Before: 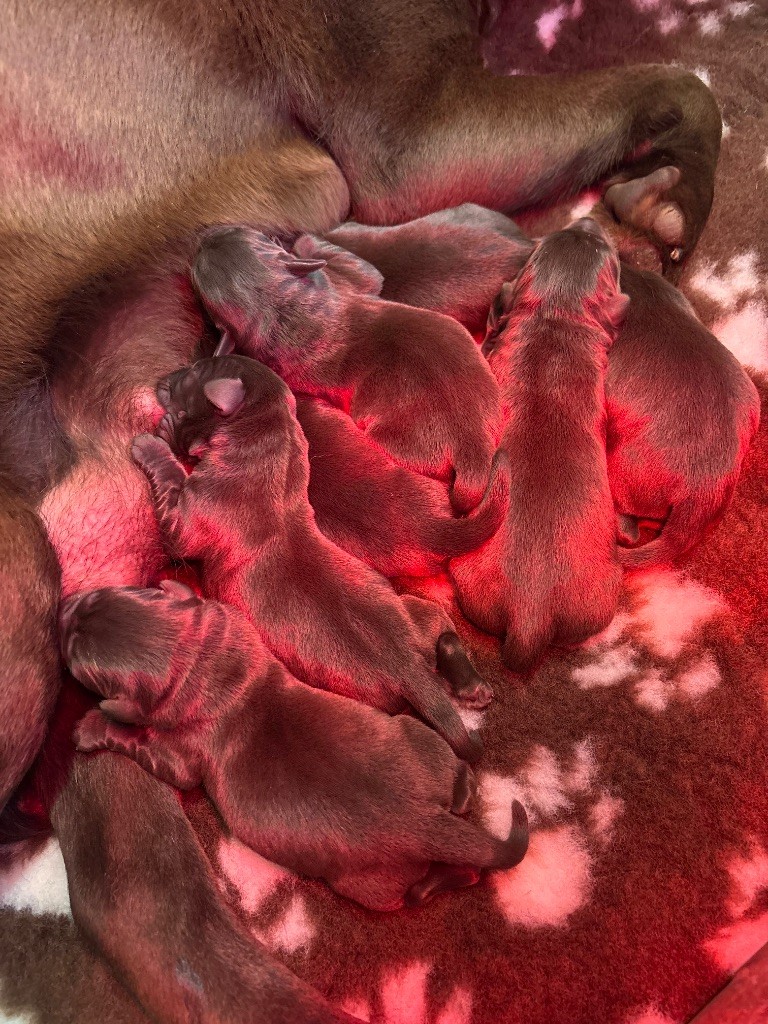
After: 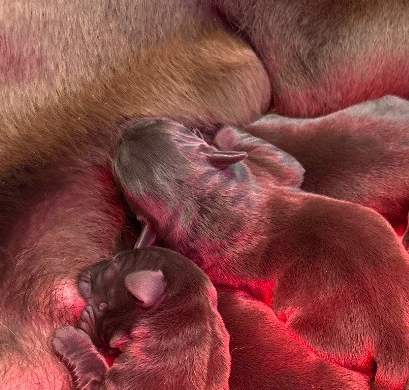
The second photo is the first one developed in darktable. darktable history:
crop: left 10.324%, top 10.636%, right 36.388%, bottom 51.201%
